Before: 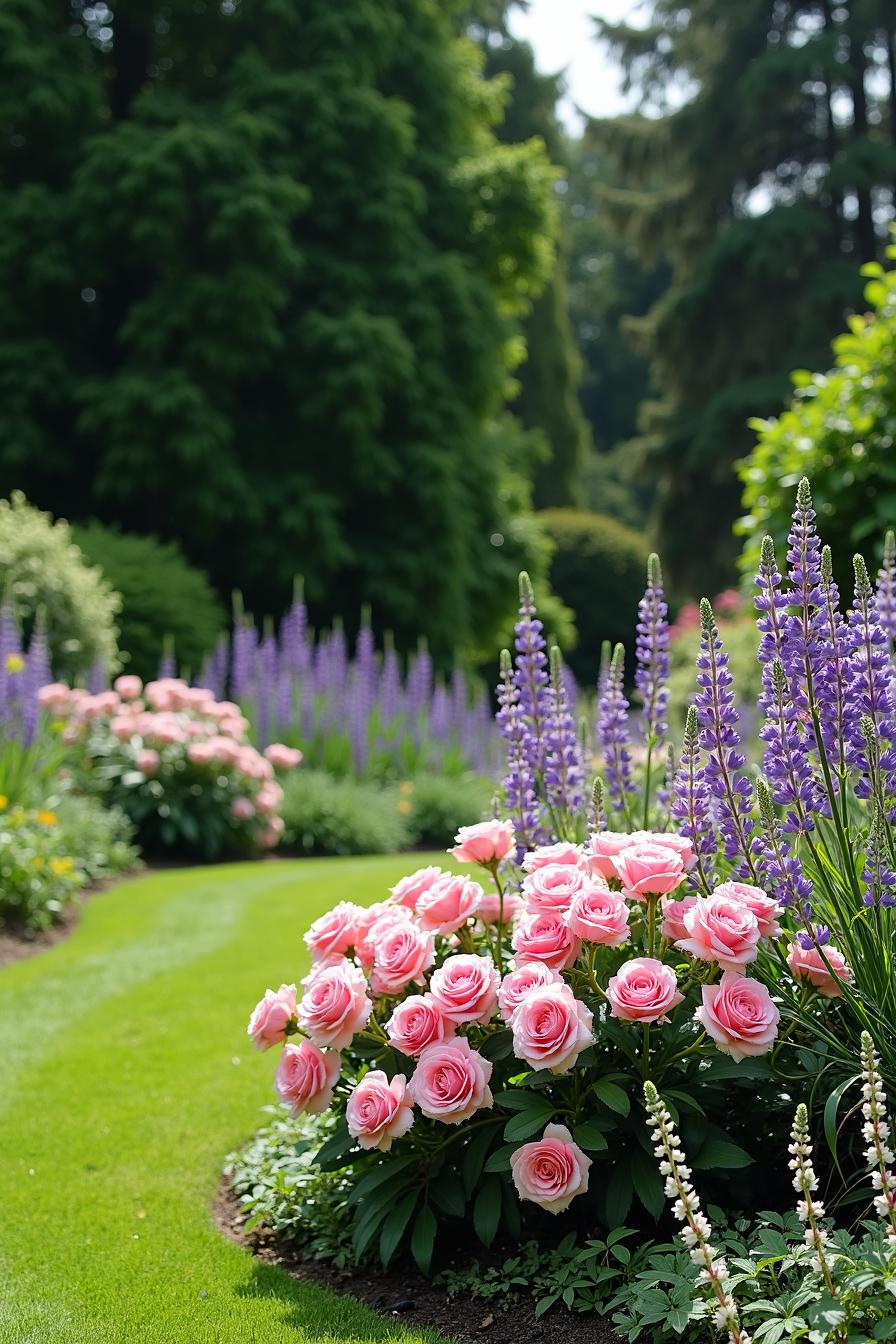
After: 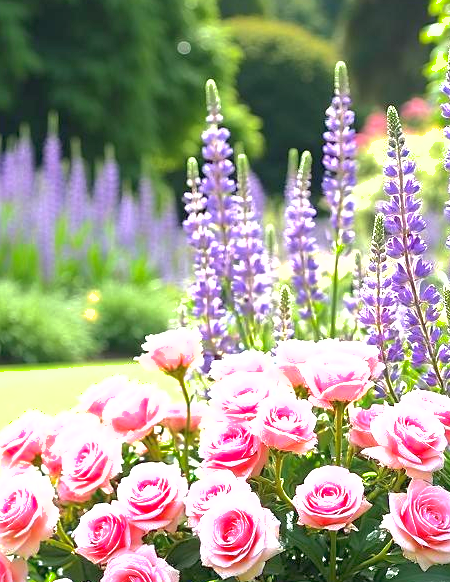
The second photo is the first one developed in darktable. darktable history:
exposure: black level correction 0, exposure 1.4 EV, compensate highlight preservation false
crop: left 35.03%, top 36.625%, right 14.663%, bottom 20.057%
shadows and highlights: on, module defaults
